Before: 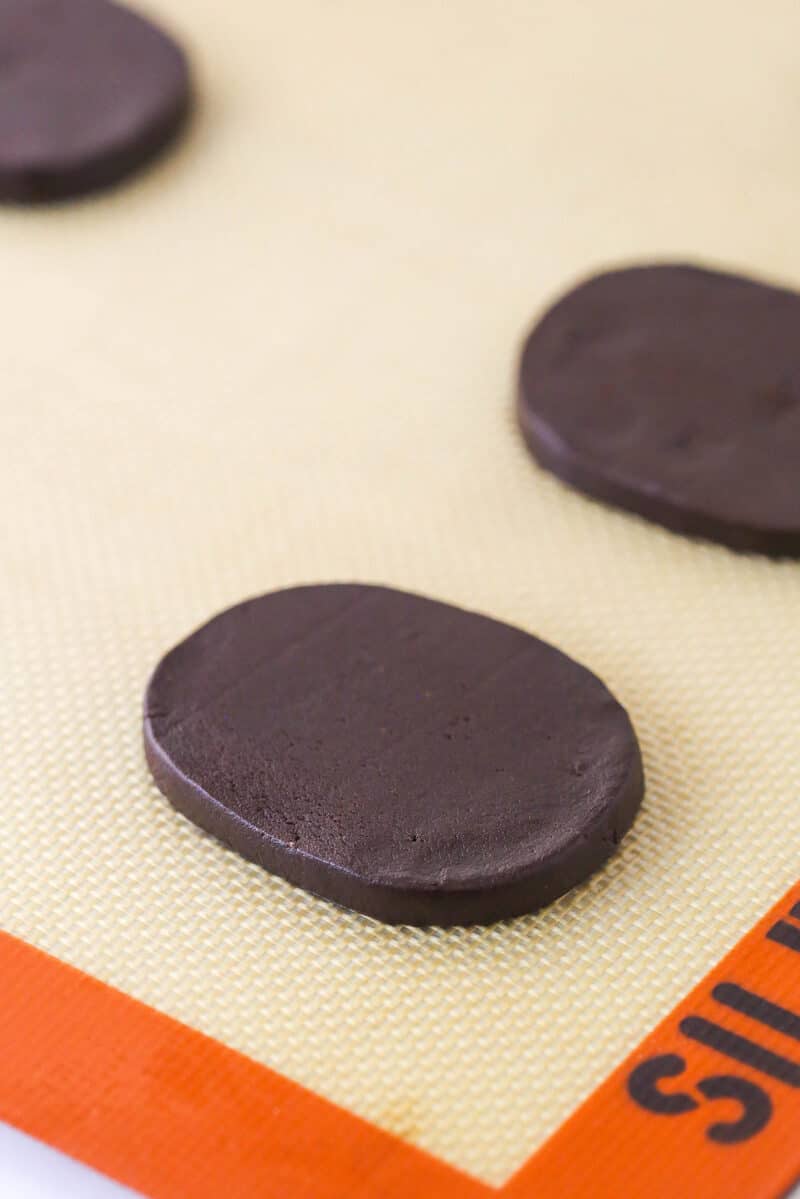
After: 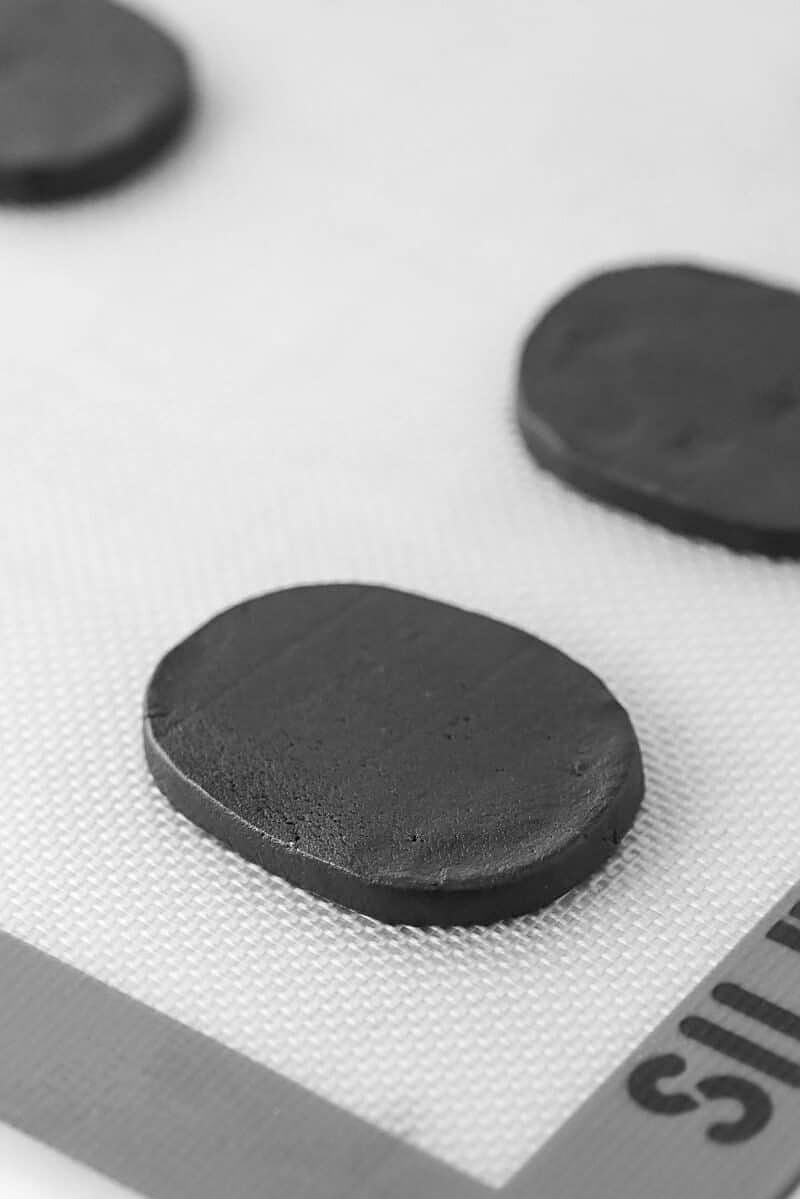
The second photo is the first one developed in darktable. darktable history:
sharpen: on, module defaults
monochrome: a 1.94, b -0.638
